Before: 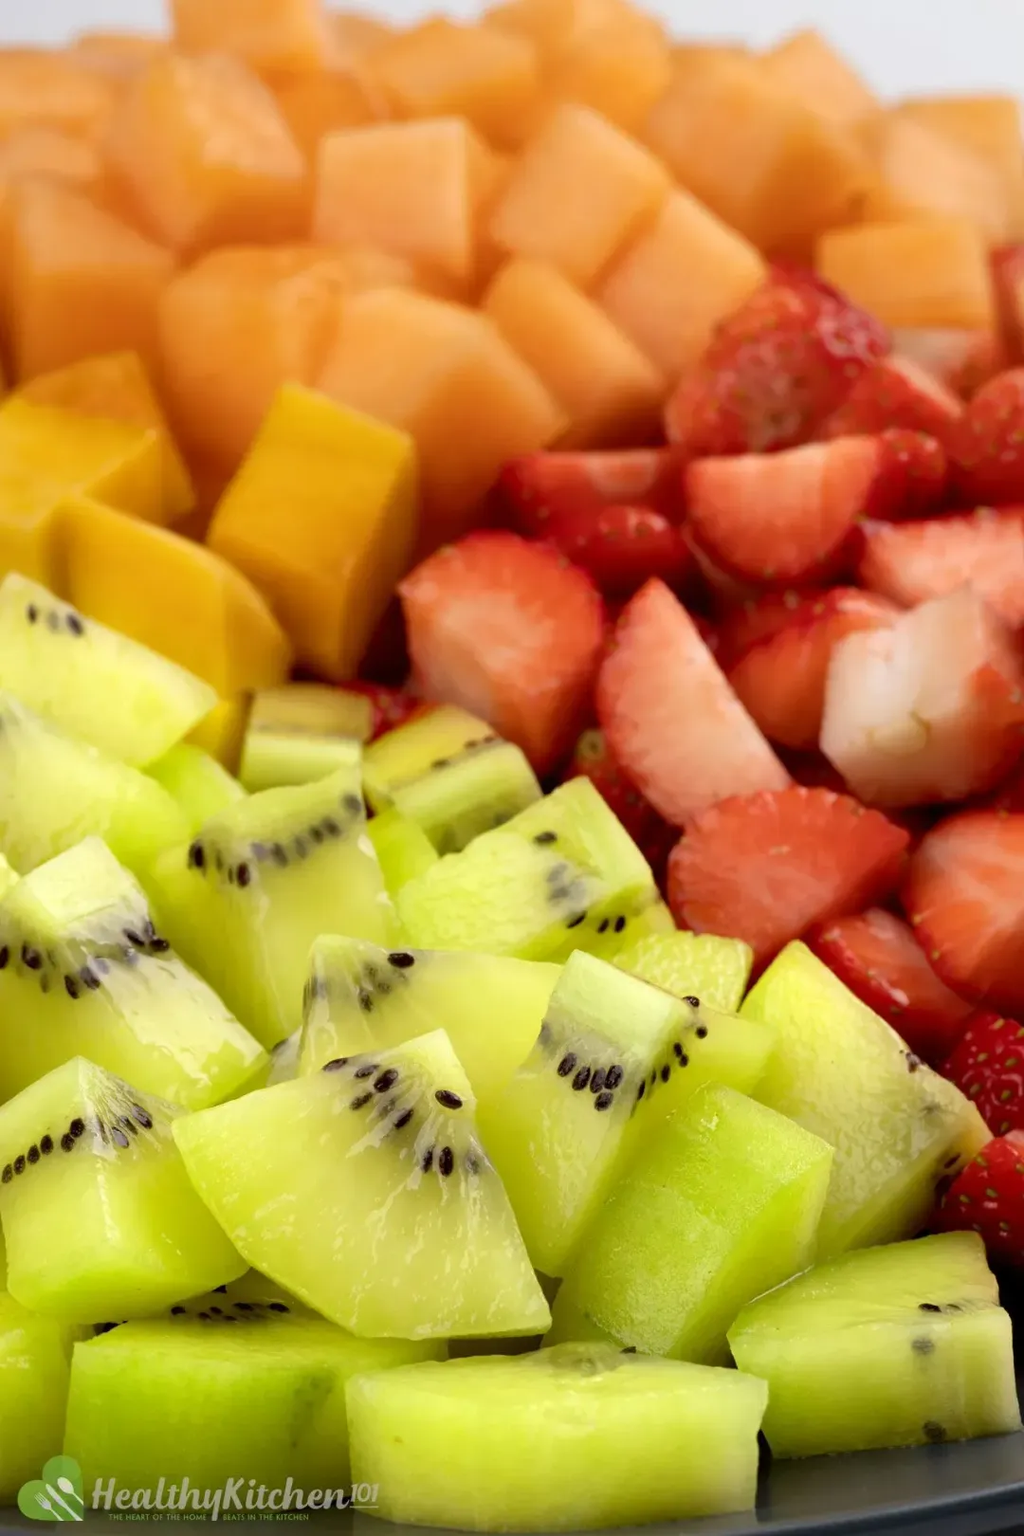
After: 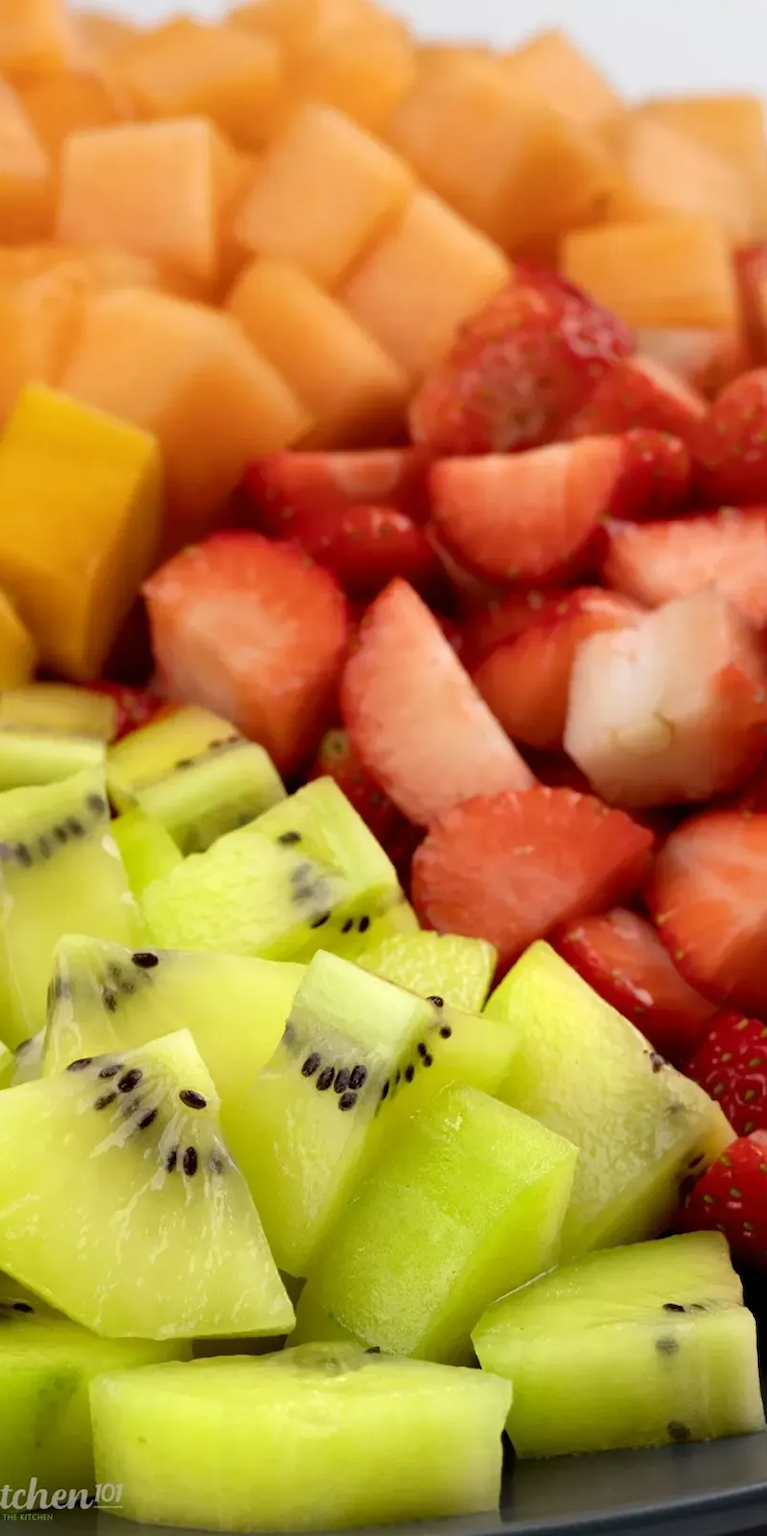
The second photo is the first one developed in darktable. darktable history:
crop and rotate: left 25.028%
